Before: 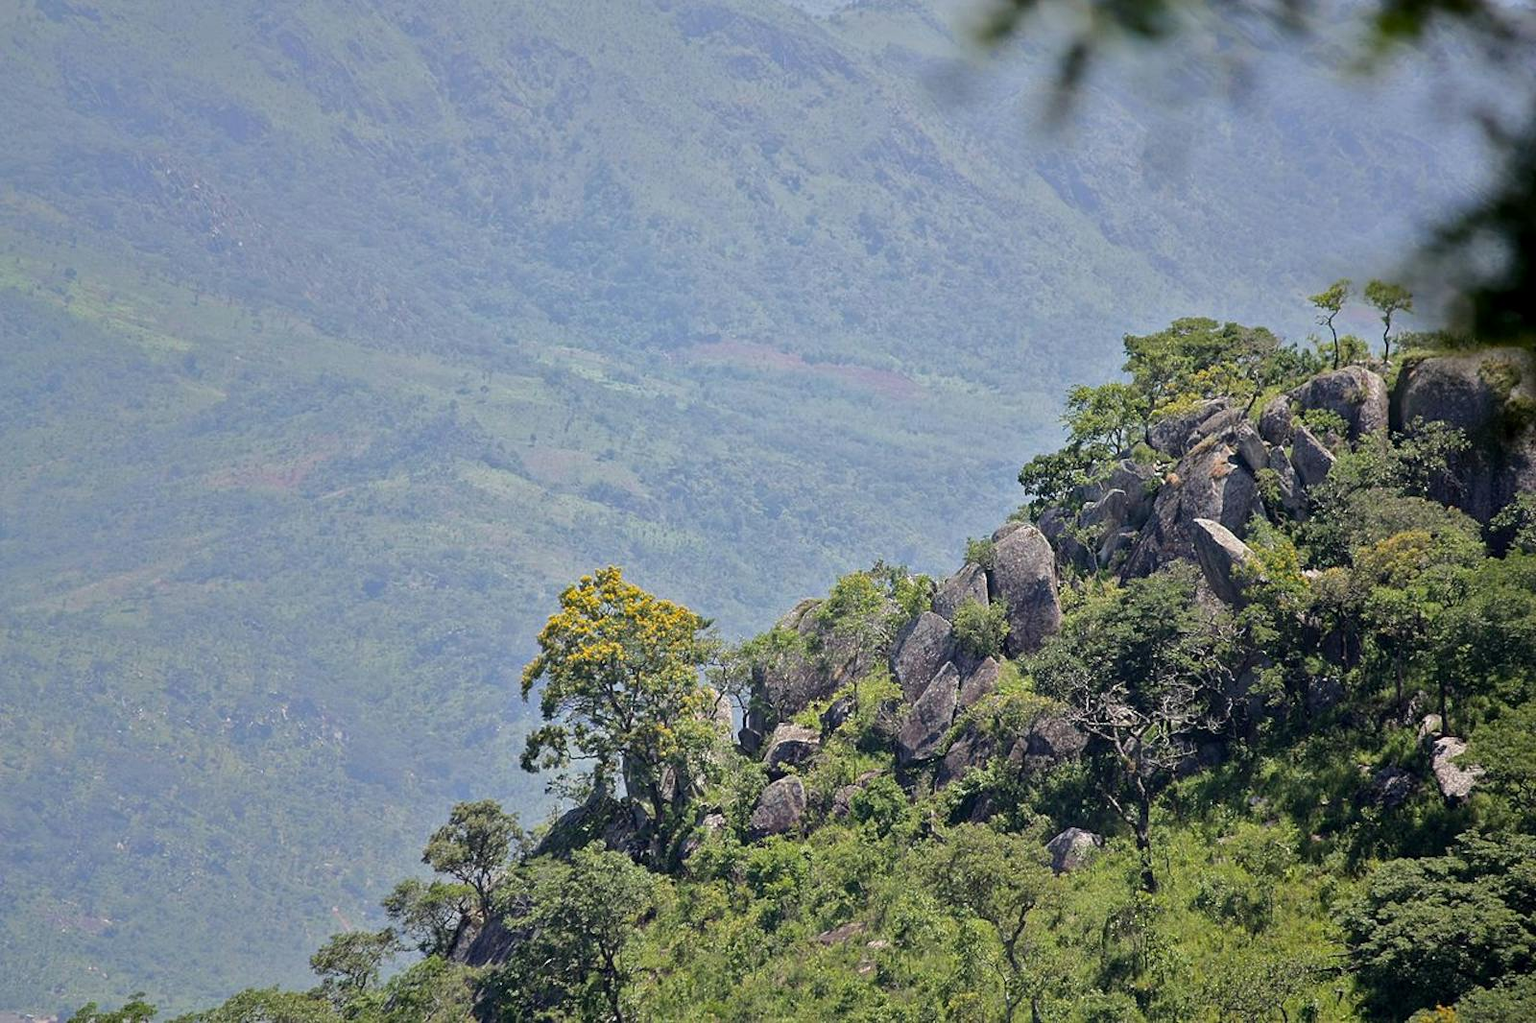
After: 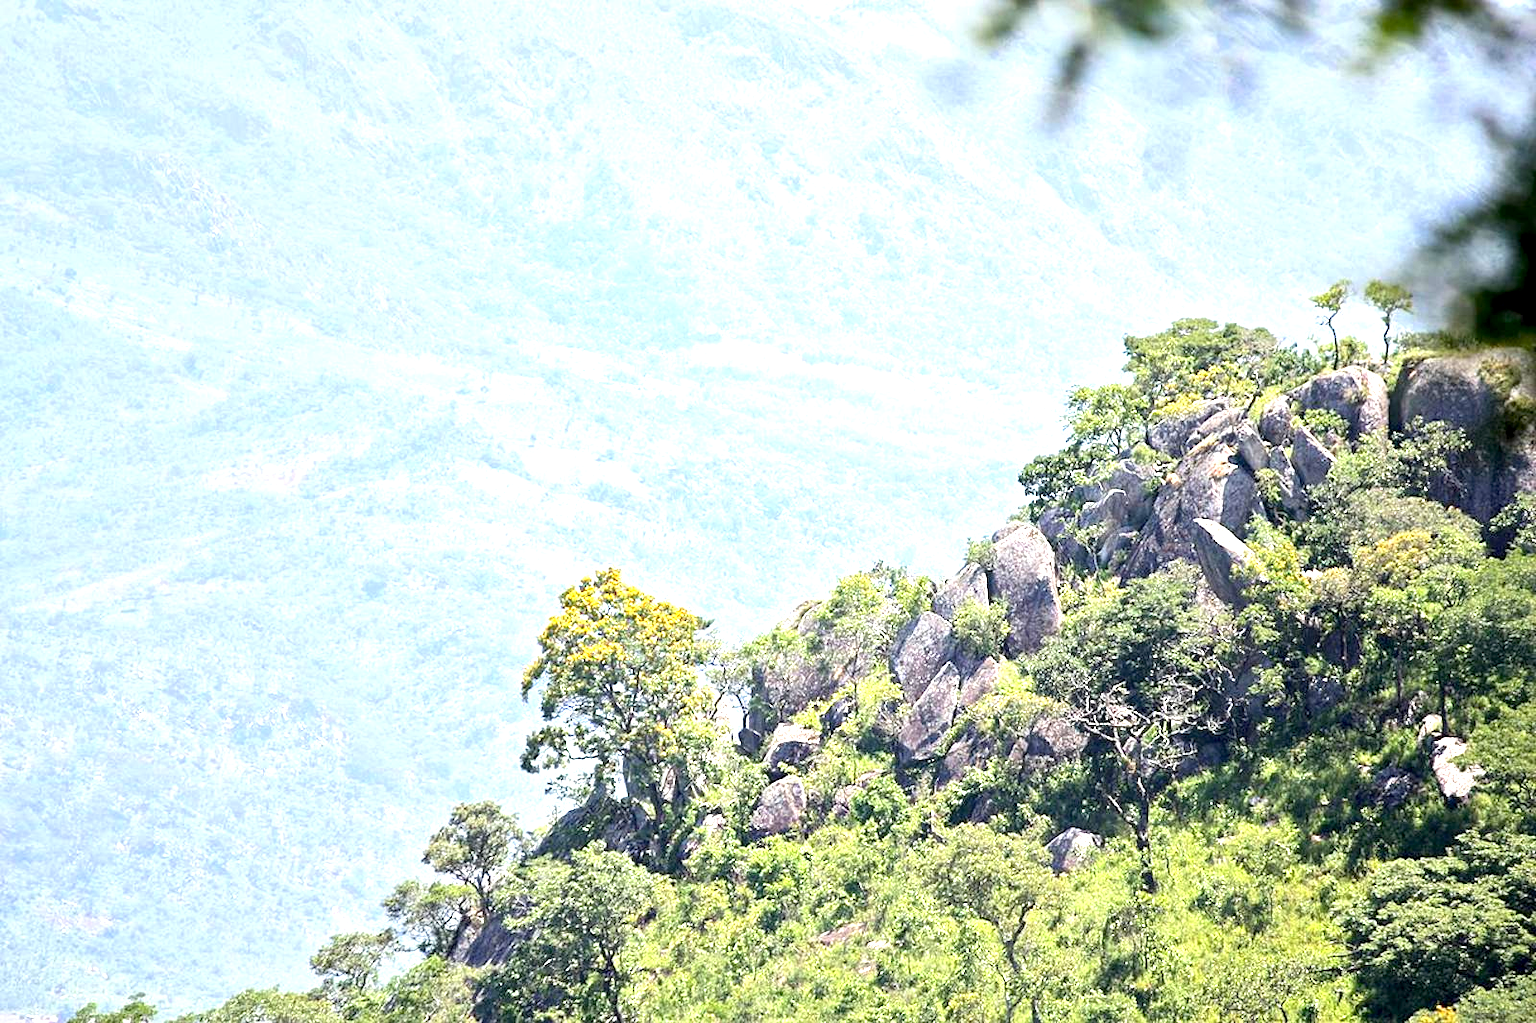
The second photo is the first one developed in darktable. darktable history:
exposure: black level correction 0.001, exposure 1.731 EV, compensate highlight preservation false
